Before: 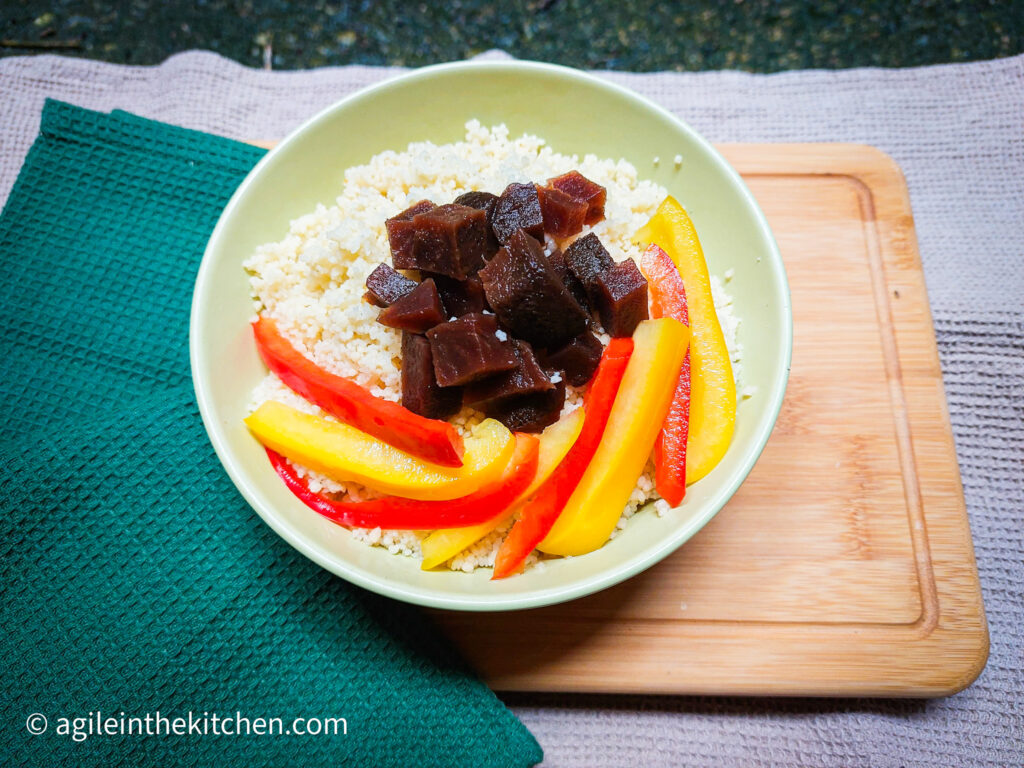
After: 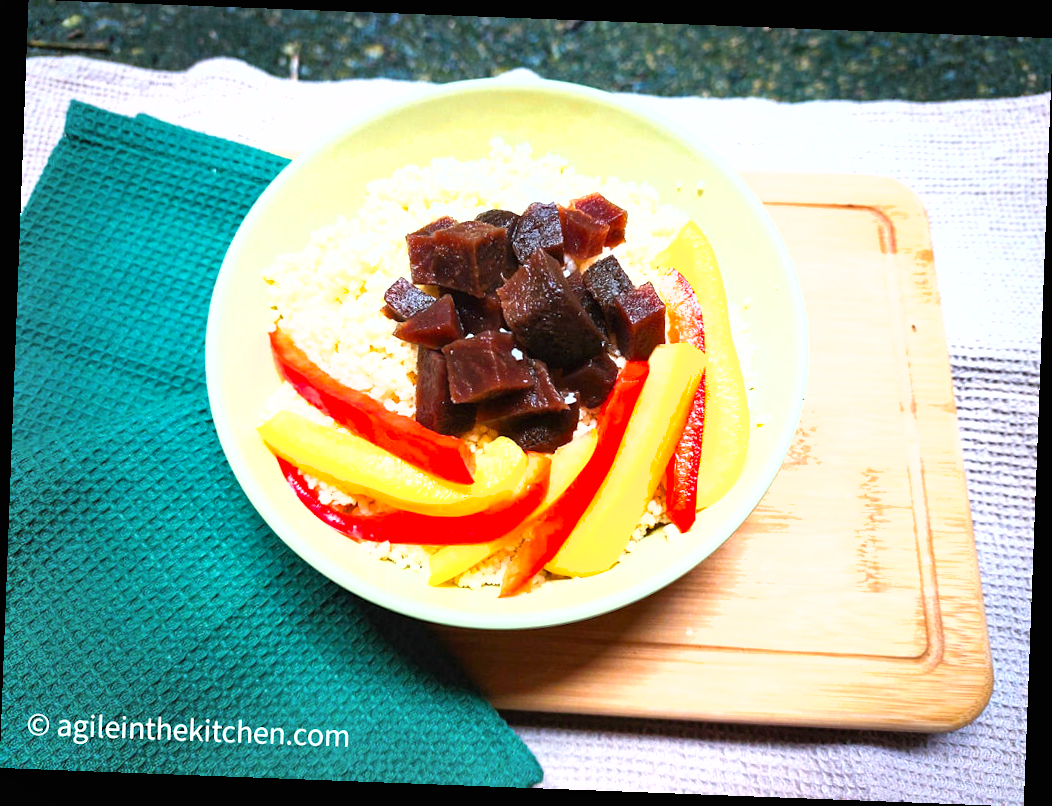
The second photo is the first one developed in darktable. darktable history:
exposure: black level correction 0, exposure 1 EV, compensate exposure bias true, compensate highlight preservation false
sharpen: radius 5.325, amount 0.312, threshold 26.433
shadows and highlights: low approximation 0.01, soften with gaussian
rotate and perspective: rotation 2.17°, automatic cropping off
